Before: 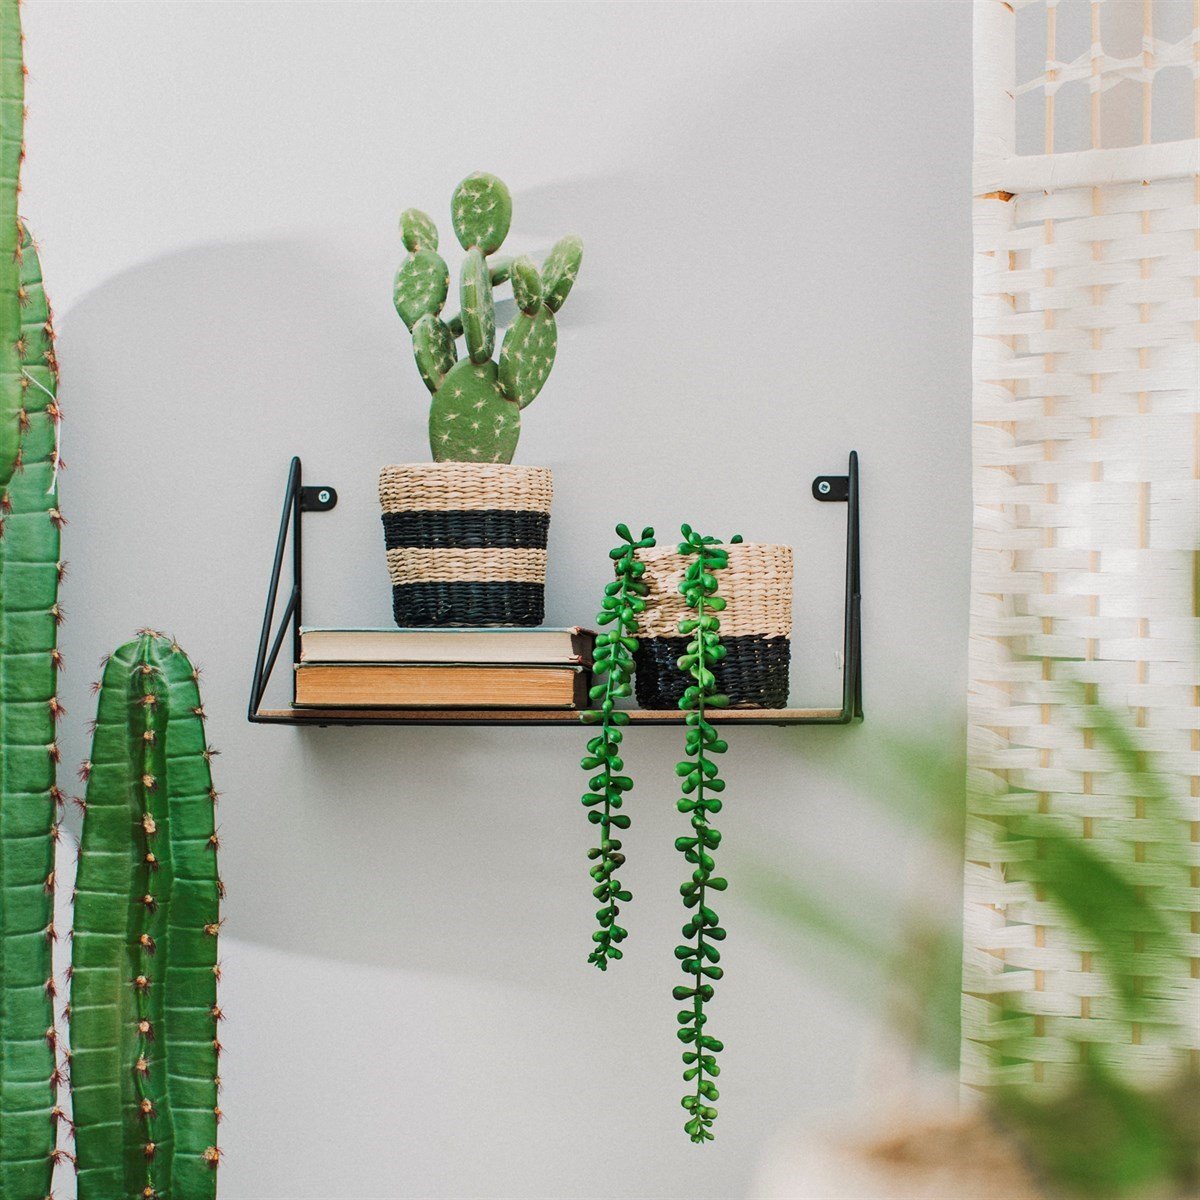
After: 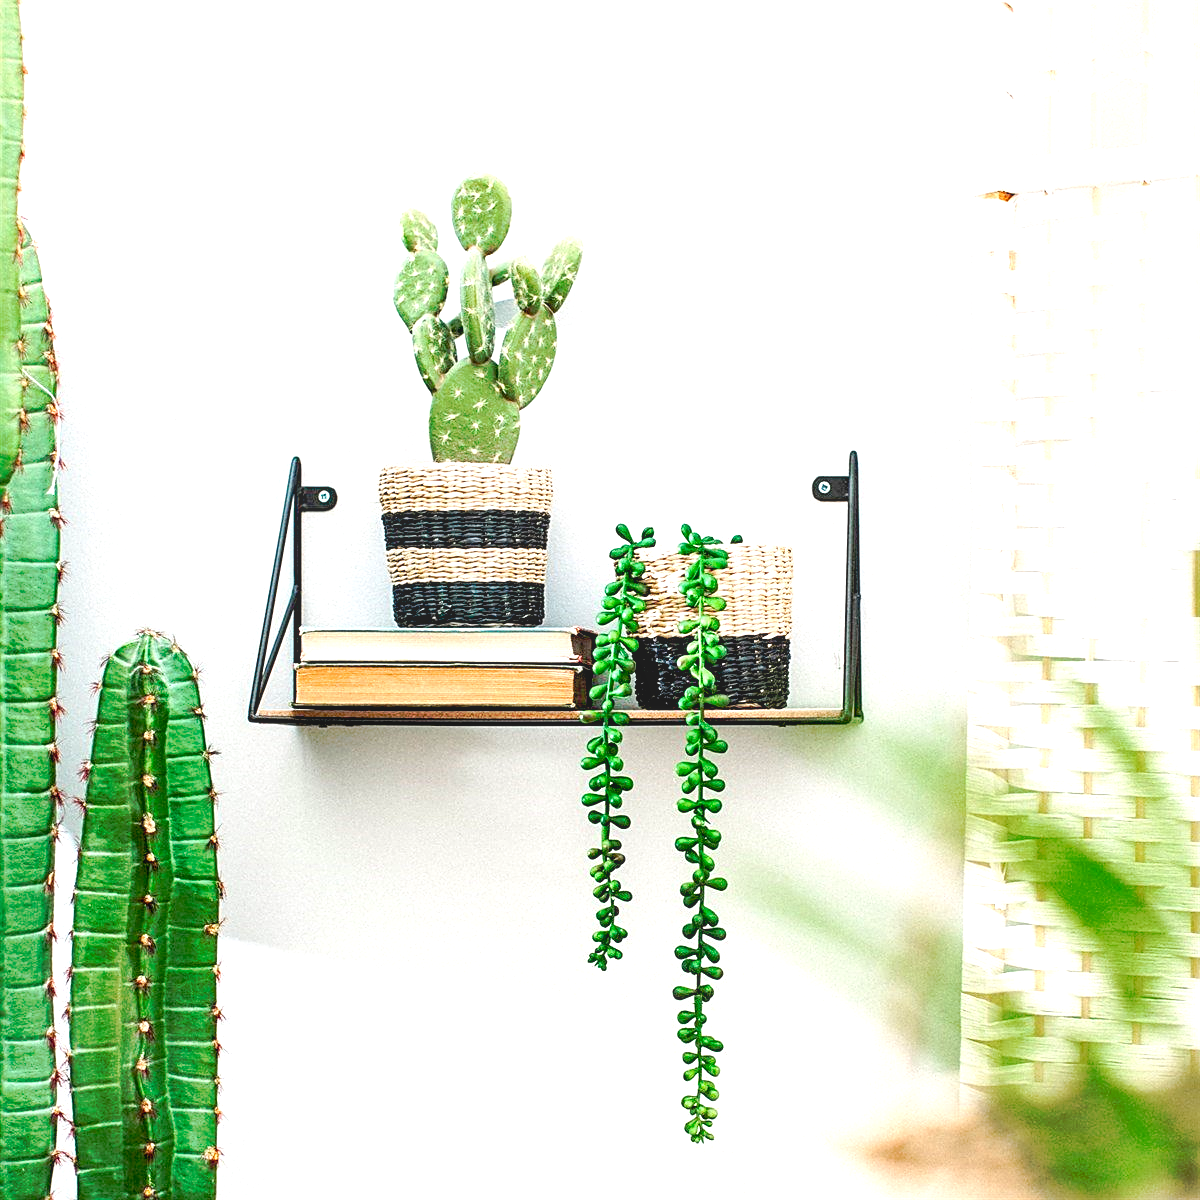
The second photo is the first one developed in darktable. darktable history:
tone curve: curves: ch0 [(0, 0) (0.003, 0.003) (0.011, 0.011) (0.025, 0.024) (0.044, 0.043) (0.069, 0.068) (0.1, 0.097) (0.136, 0.133) (0.177, 0.173) (0.224, 0.219) (0.277, 0.271) (0.335, 0.327) (0.399, 0.39) (0.468, 0.457) (0.543, 0.582) (0.623, 0.655) (0.709, 0.734) (0.801, 0.817) (0.898, 0.906) (1, 1)], preserve colors none
exposure: black level correction 0.011, exposure 1.087 EV, compensate exposure bias true, compensate highlight preservation false
local contrast: detail 110%
sharpen: on, module defaults
